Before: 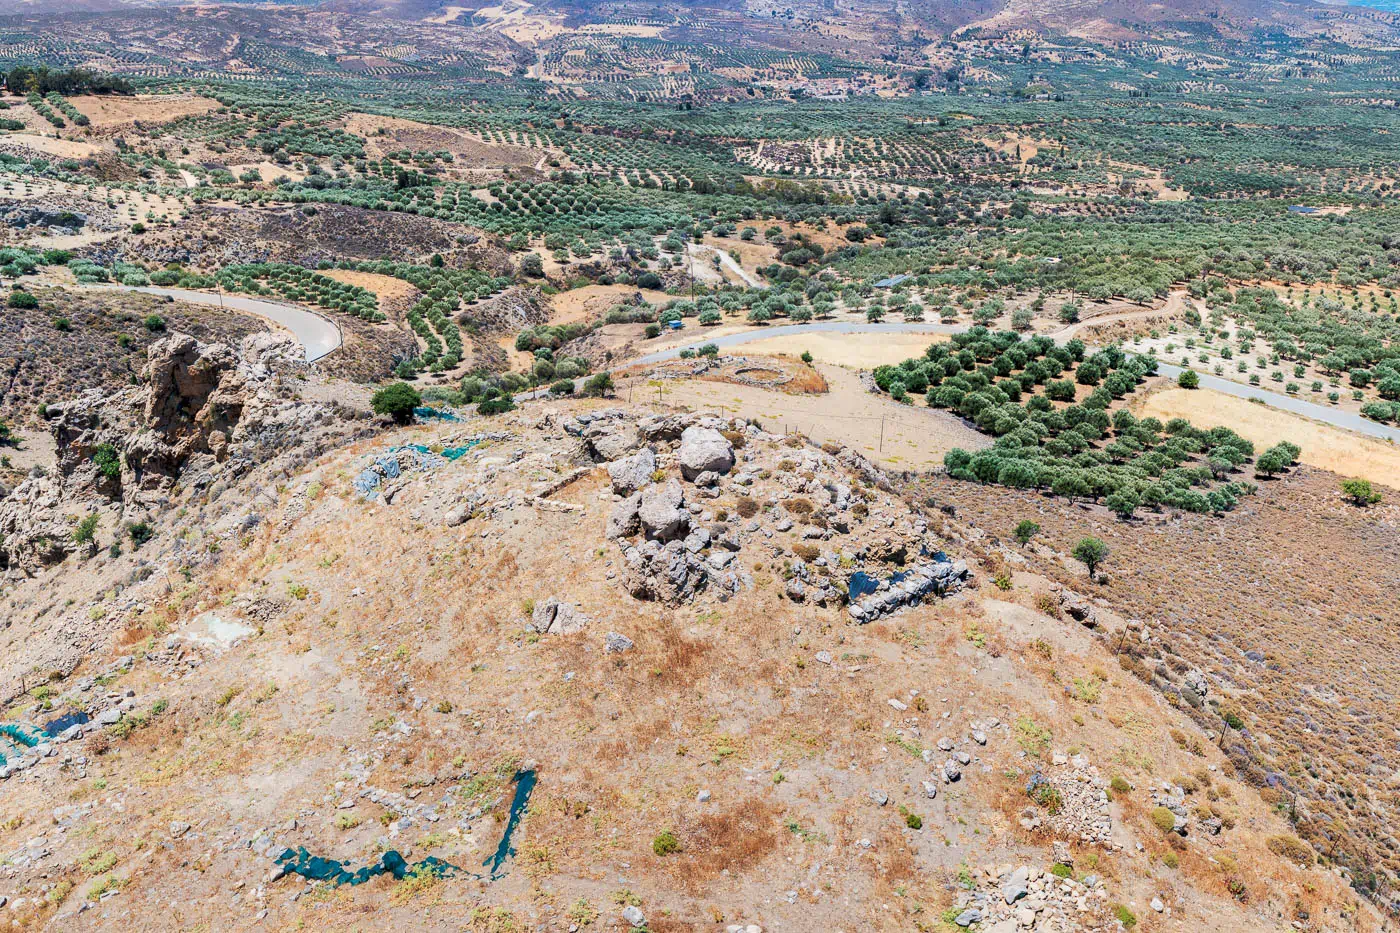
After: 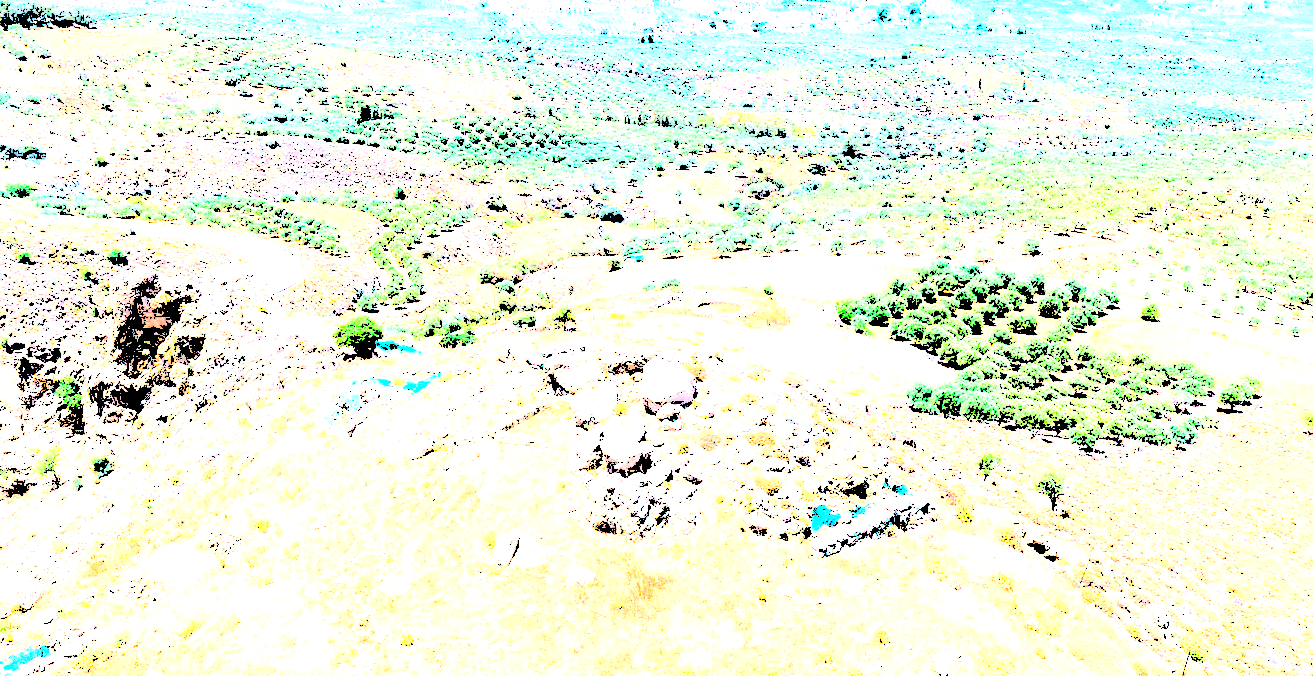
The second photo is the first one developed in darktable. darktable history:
exposure: black level correction 0.011, exposure 1.088 EV, compensate exposure bias true, compensate highlight preservation false
levels: levels [0.246, 0.246, 0.506]
crop: left 2.737%, top 7.287%, right 3.421%, bottom 20.179%
